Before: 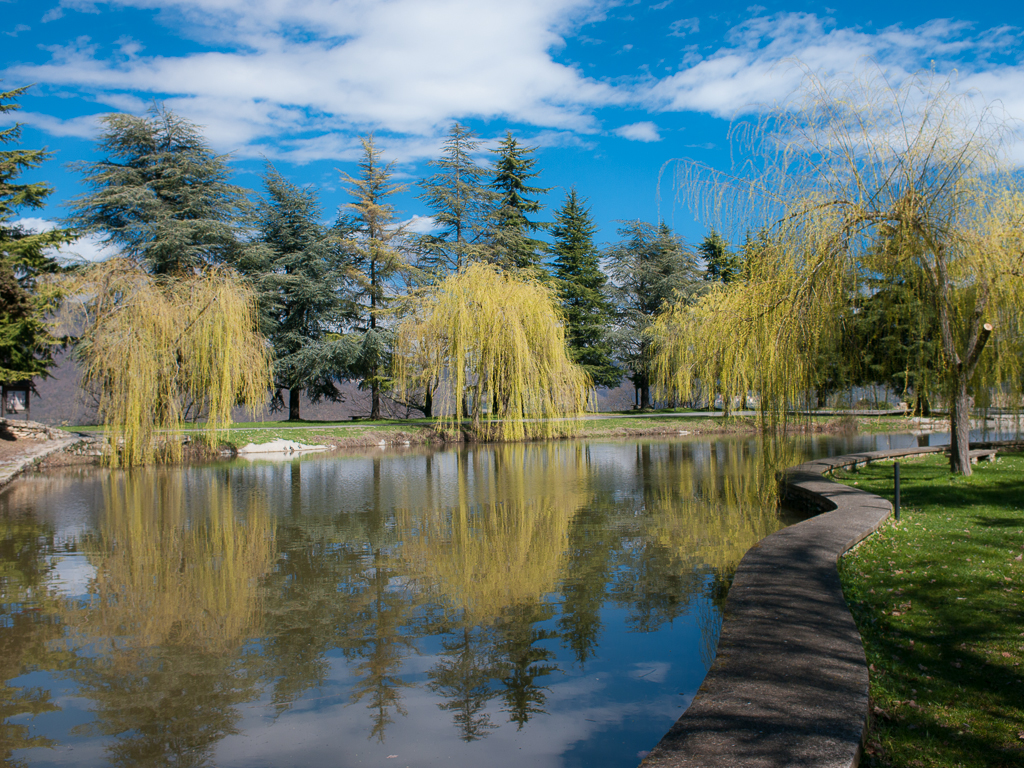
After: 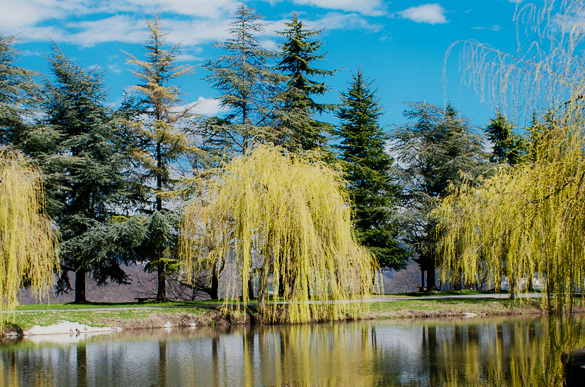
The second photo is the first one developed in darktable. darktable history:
crop: left 20.932%, top 15.471%, right 21.848%, bottom 34.081%
sigmoid: contrast 1.81, skew -0.21, preserve hue 0%, red attenuation 0.1, red rotation 0.035, green attenuation 0.1, green rotation -0.017, blue attenuation 0.15, blue rotation -0.052, base primaries Rec2020
